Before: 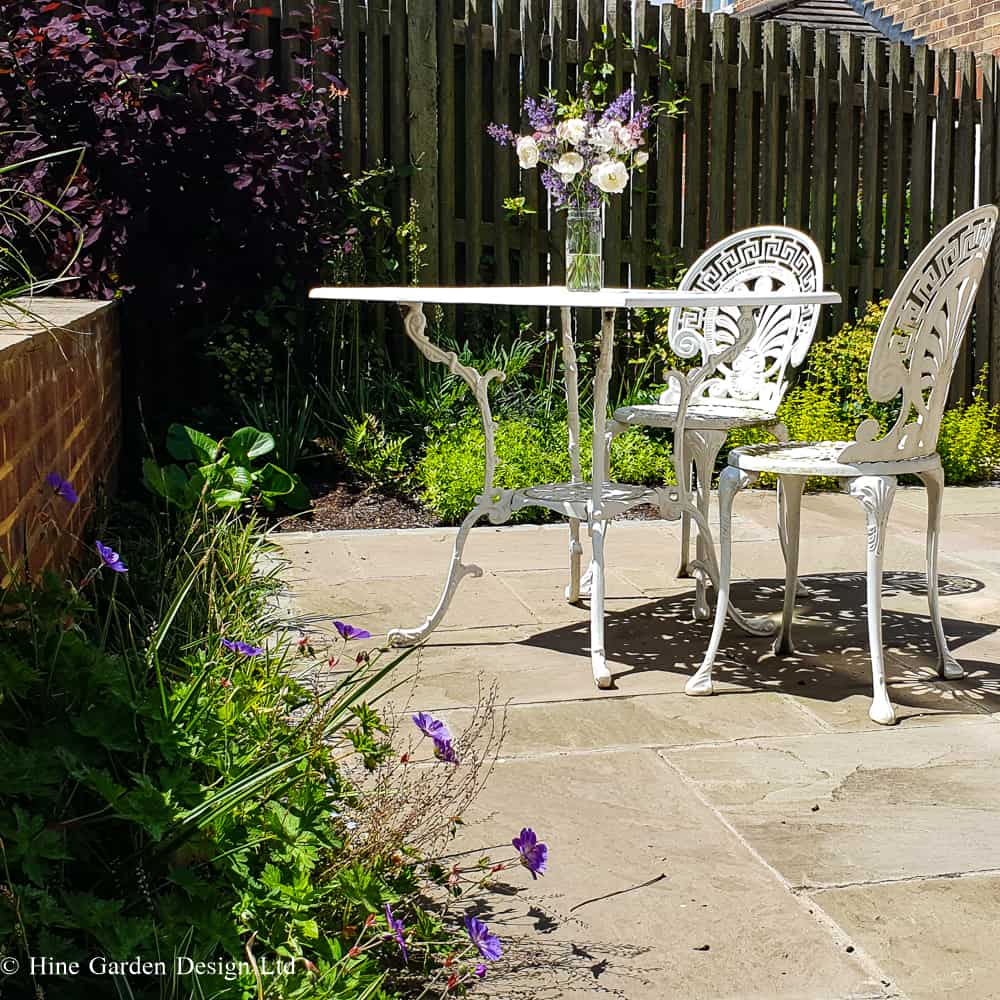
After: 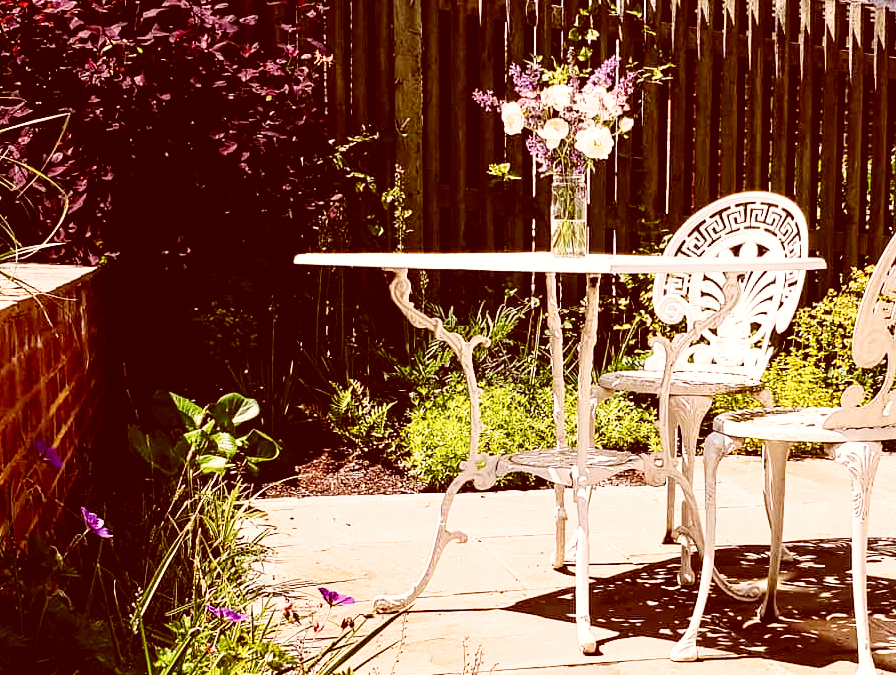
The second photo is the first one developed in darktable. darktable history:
color correction: highlights a* 9.03, highlights b* 8.71, shadows a* 40, shadows b* 40, saturation 0.8
crop: left 1.509%, top 3.452%, right 7.696%, bottom 28.452%
tone equalizer: -8 EV -0.417 EV, -7 EV -0.389 EV, -6 EV -0.333 EV, -5 EV -0.222 EV, -3 EV 0.222 EV, -2 EV 0.333 EV, -1 EV 0.389 EV, +0 EV 0.417 EV, edges refinement/feathering 500, mask exposure compensation -1.57 EV, preserve details no
base curve: curves: ch0 [(0, 0) (0.028, 0.03) (0.121, 0.232) (0.46, 0.748) (0.859, 0.968) (1, 1)], preserve colors none
